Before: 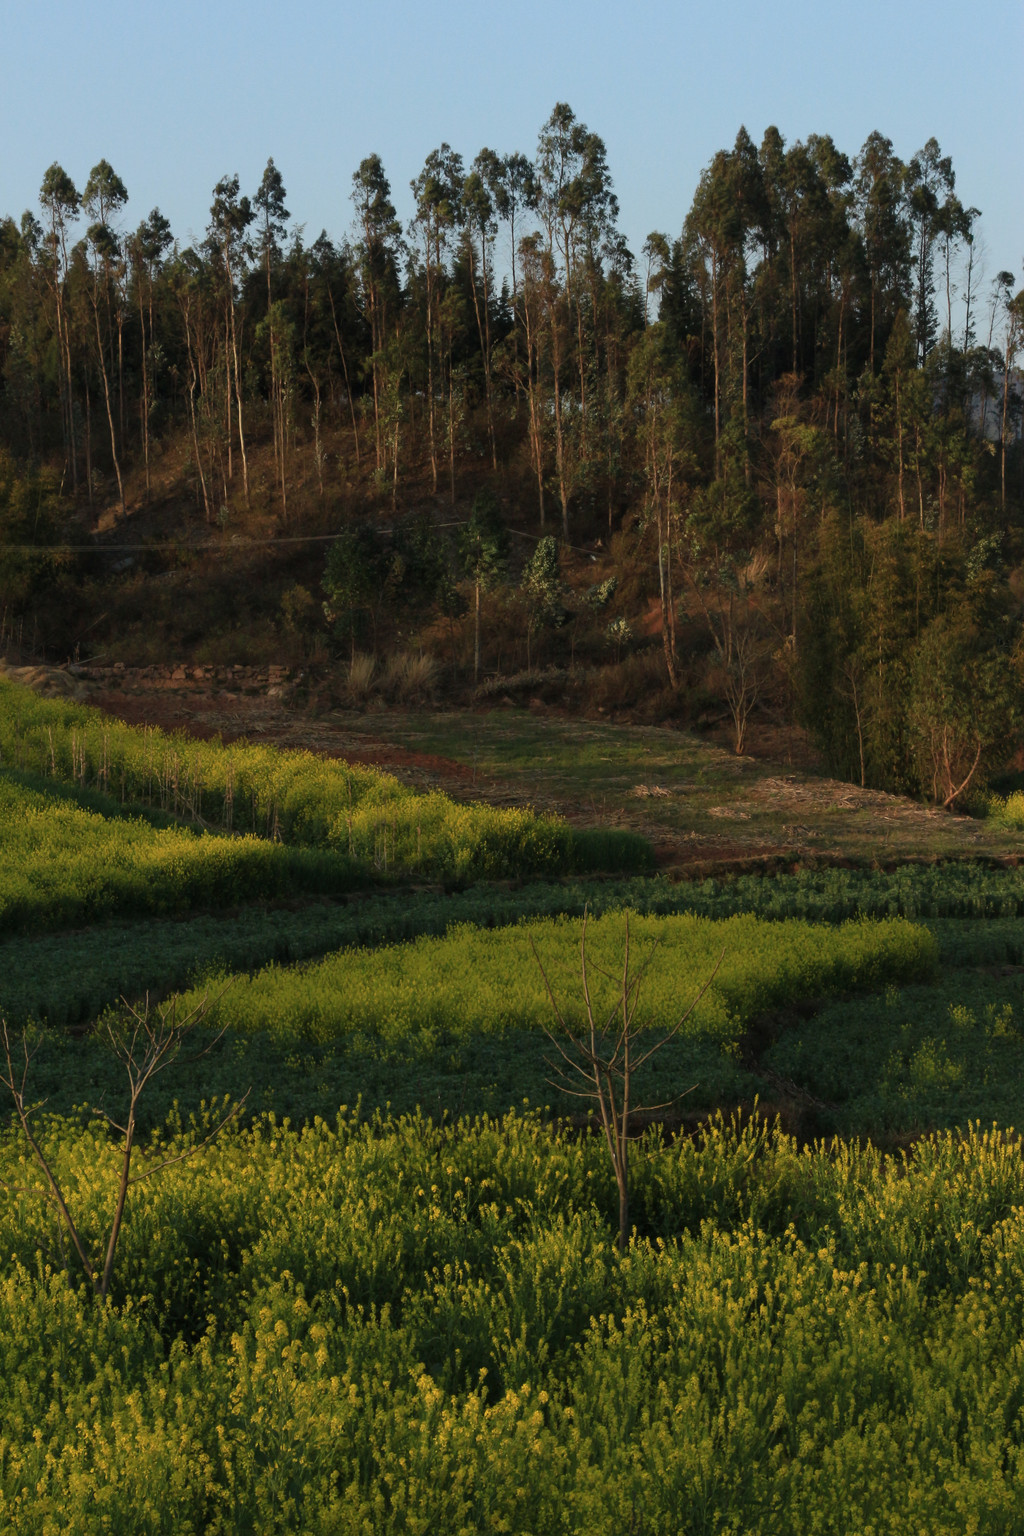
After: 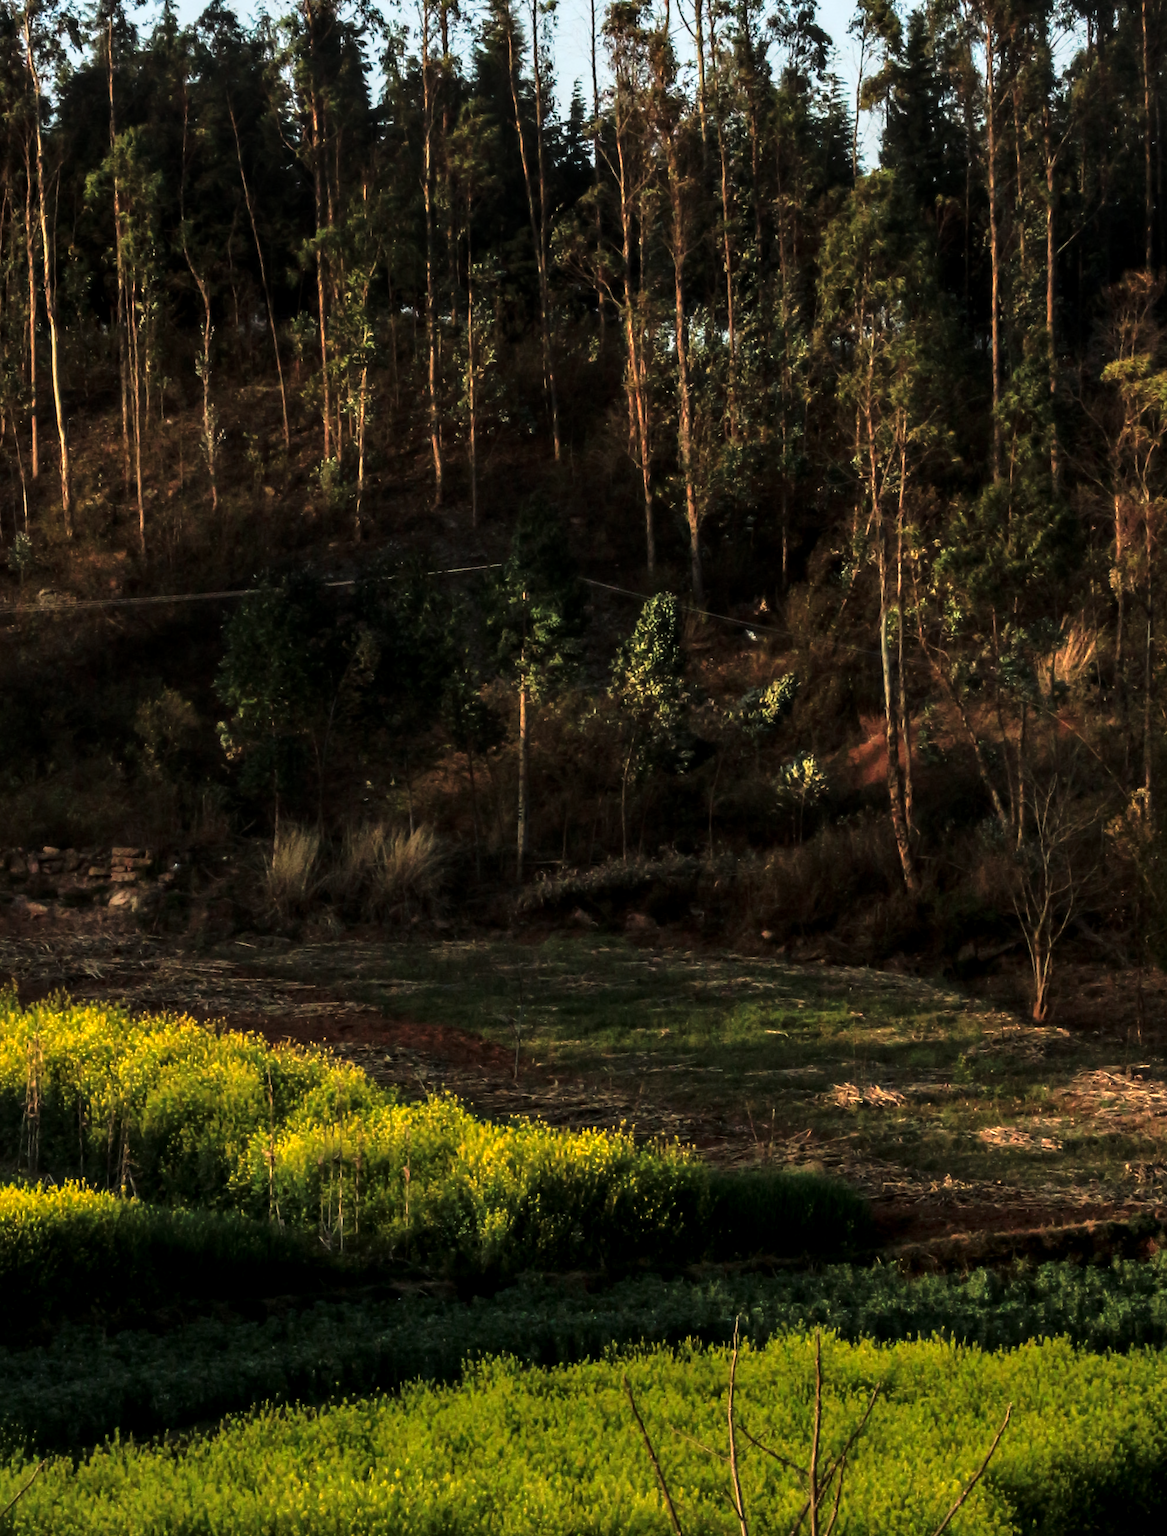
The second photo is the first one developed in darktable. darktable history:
local contrast: detail 140%
tone curve: curves: ch0 [(0, 0) (0.003, 0.007) (0.011, 0.01) (0.025, 0.016) (0.044, 0.025) (0.069, 0.036) (0.1, 0.052) (0.136, 0.073) (0.177, 0.103) (0.224, 0.135) (0.277, 0.177) (0.335, 0.233) (0.399, 0.303) (0.468, 0.376) (0.543, 0.469) (0.623, 0.581) (0.709, 0.723) (0.801, 0.863) (0.898, 0.938) (1, 1)], preserve colors none
crop: left 20.786%, top 15.388%, right 21.406%, bottom 33.933%
base curve: curves: ch0 [(0, 0) (0.028, 0.03) (0.121, 0.232) (0.46, 0.748) (0.859, 0.968) (1, 1)], exposure shift 0.01
